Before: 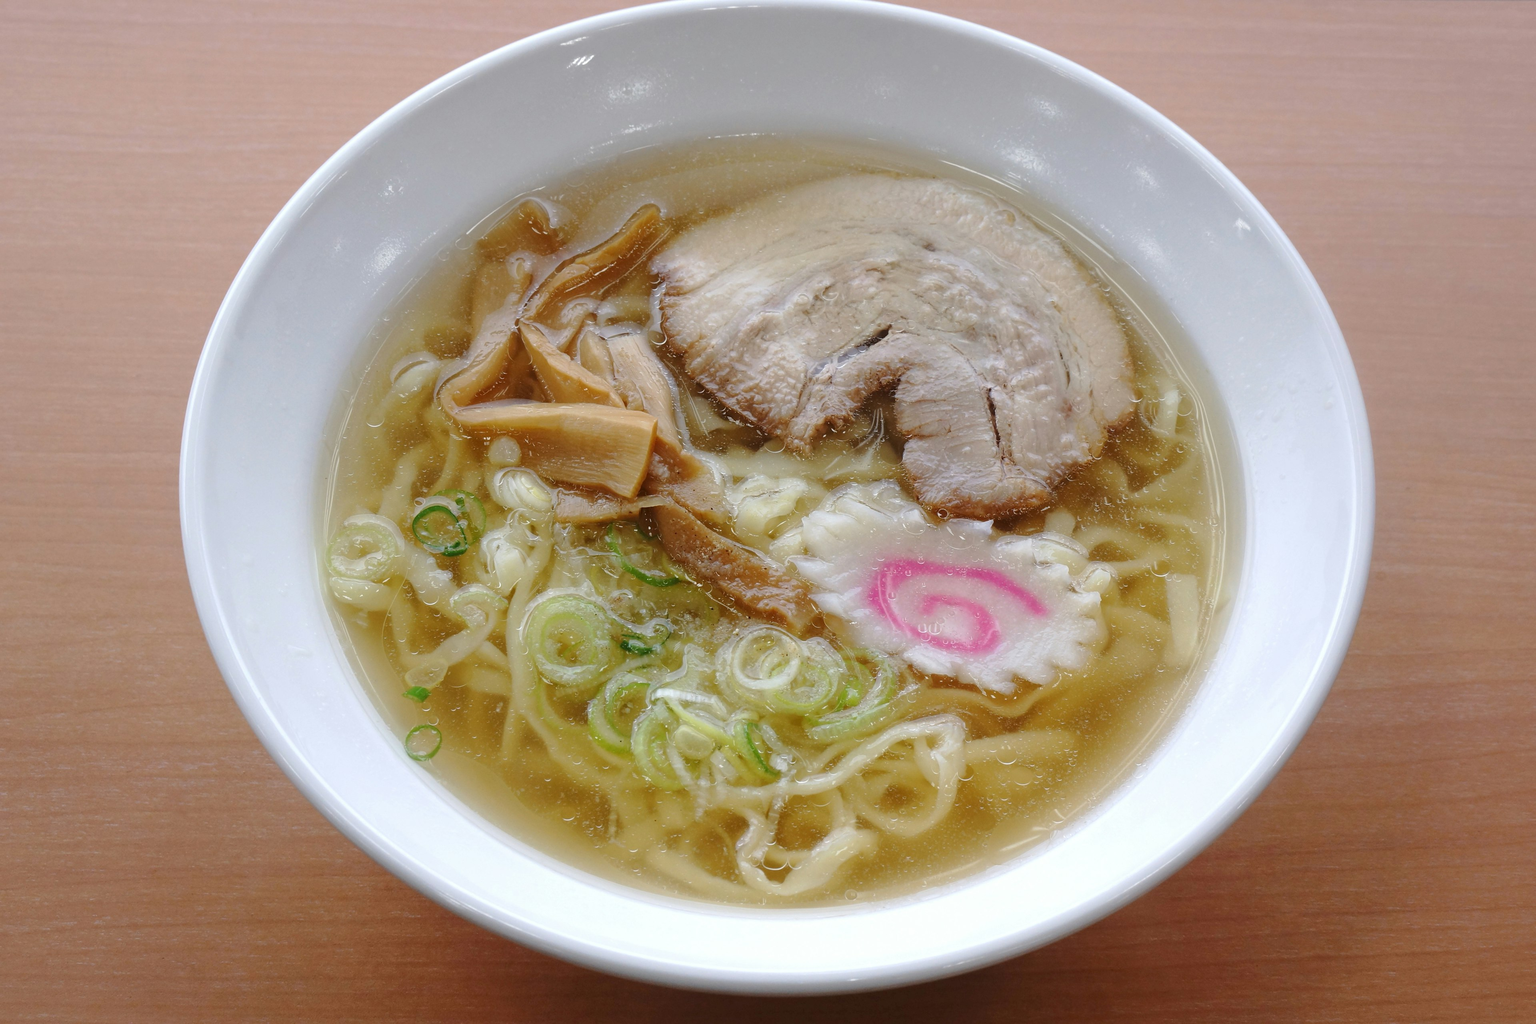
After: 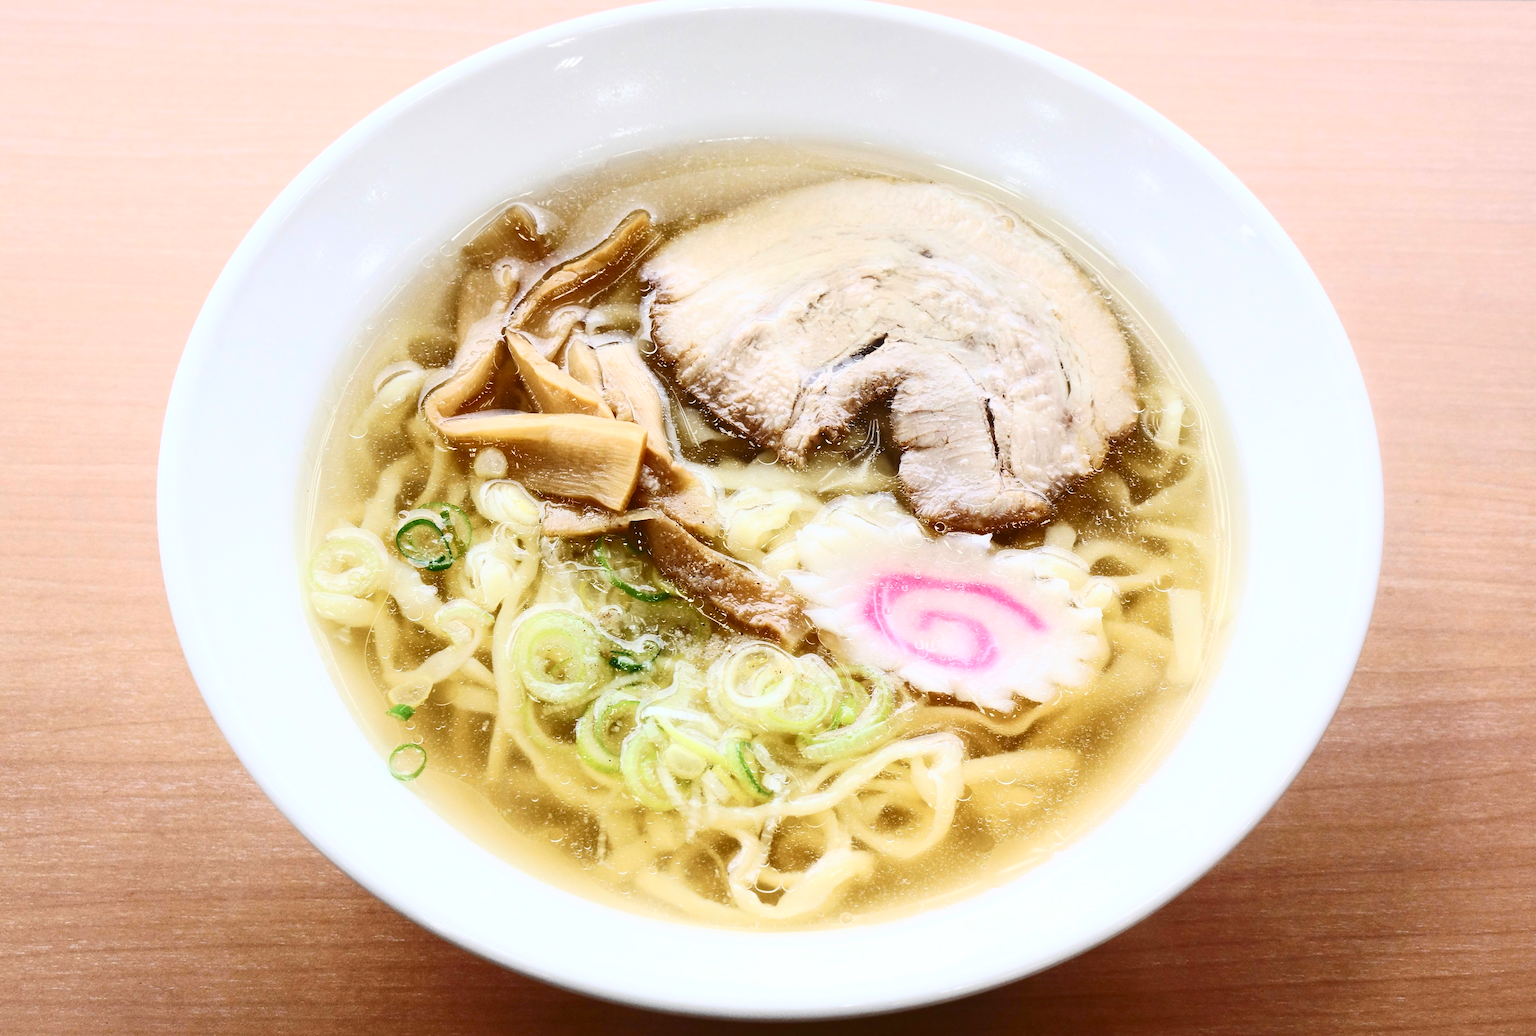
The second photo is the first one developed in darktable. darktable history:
contrast brightness saturation: contrast 0.631, brightness 0.352, saturation 0.144
crop and rotate: left 1.719%, right 0.764%, bottom 1.293%
